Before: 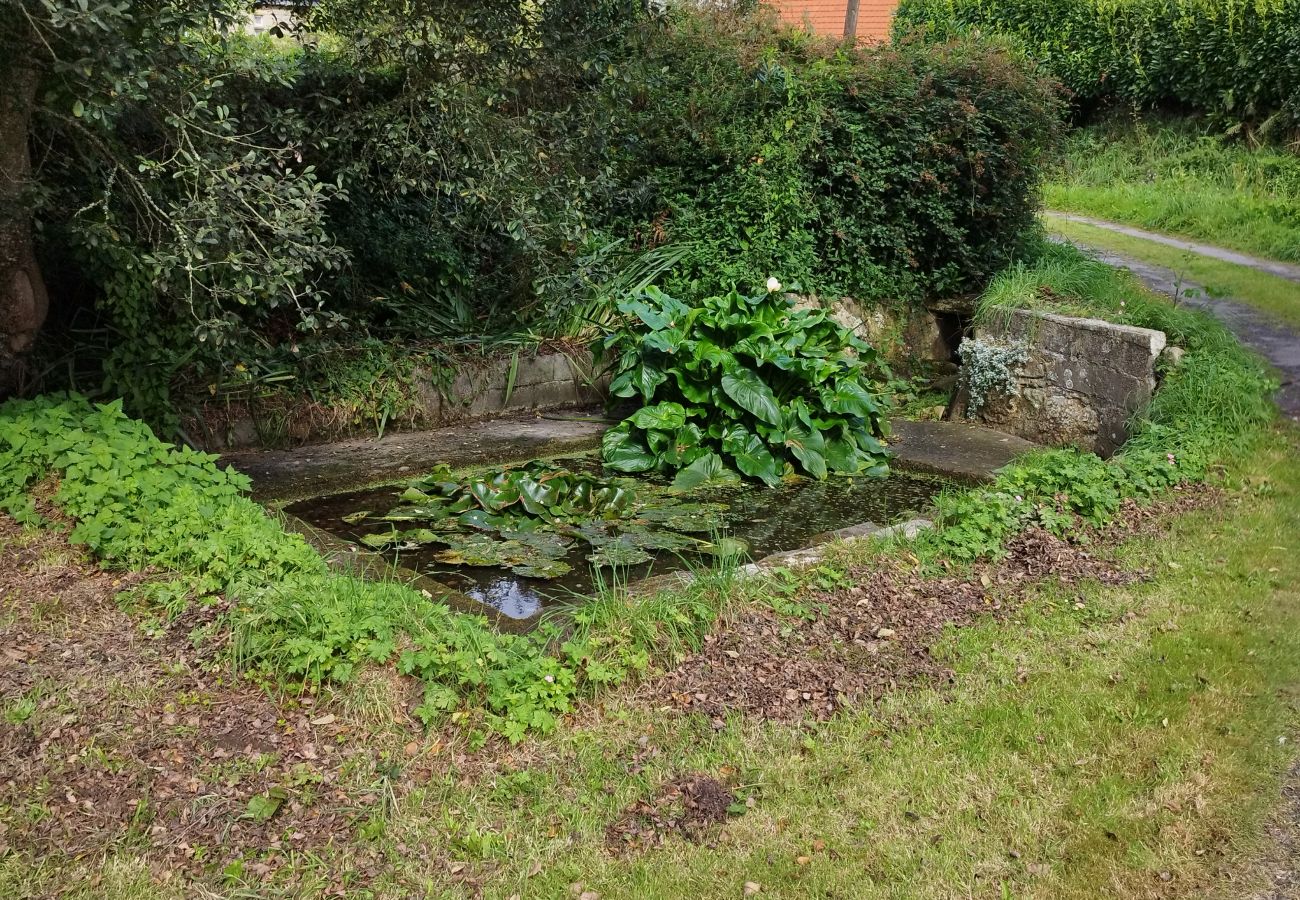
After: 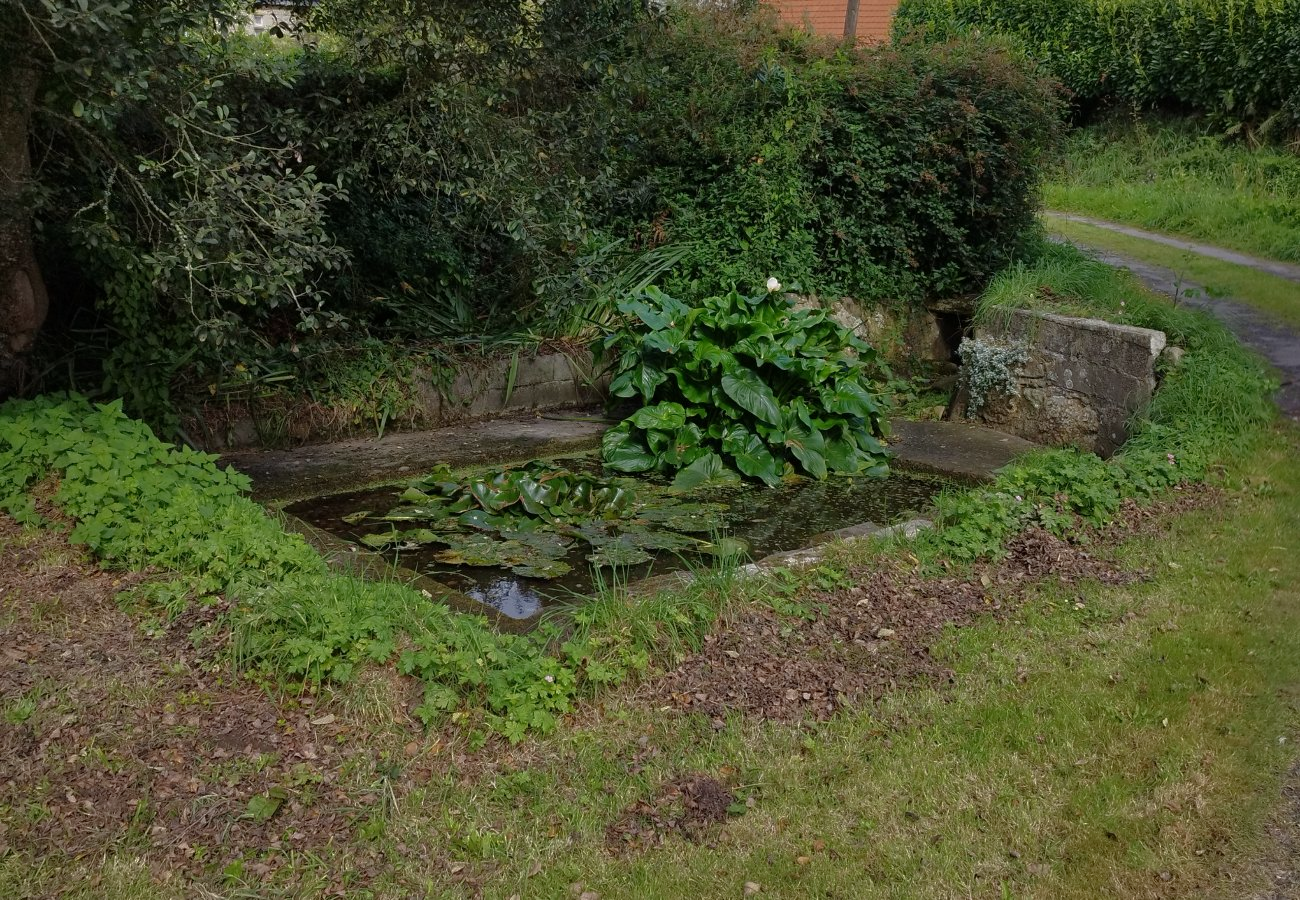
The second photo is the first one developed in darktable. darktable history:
base curve: curves: ch0 [(0, 0) (0.826, 0.587) (1, 1)]
